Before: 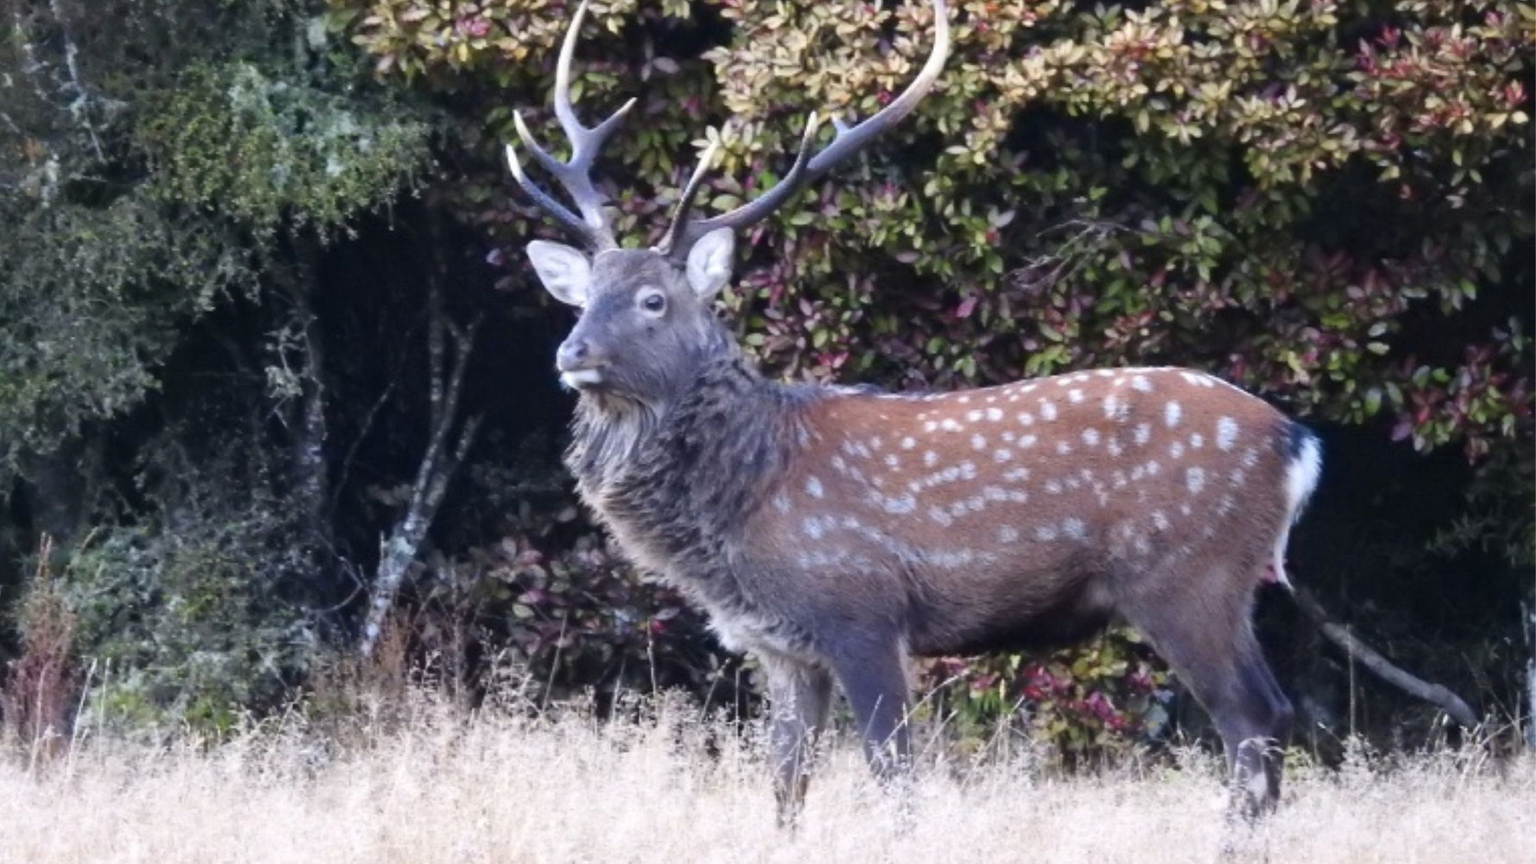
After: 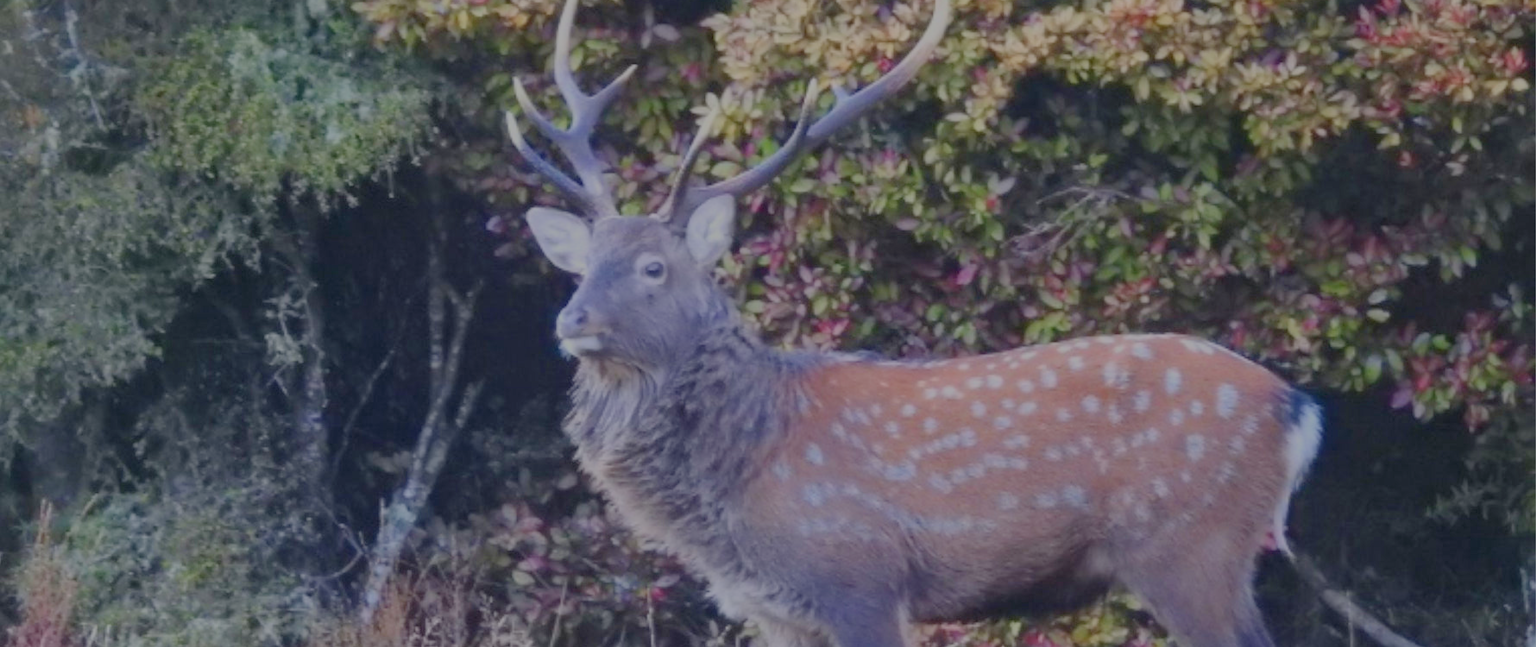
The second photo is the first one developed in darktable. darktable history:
crop: top 3.857%, bottom 21.132%
filmic rgb: black relative exposure -14 EV, white relative exposure 8 EV, threshold 3 EV, hardness 3.74, latitude 50%, contrast 0.5, color science v5 (2021), contrast in shadows safe, contrast in highlights safe, enable highlight reconstruction true
